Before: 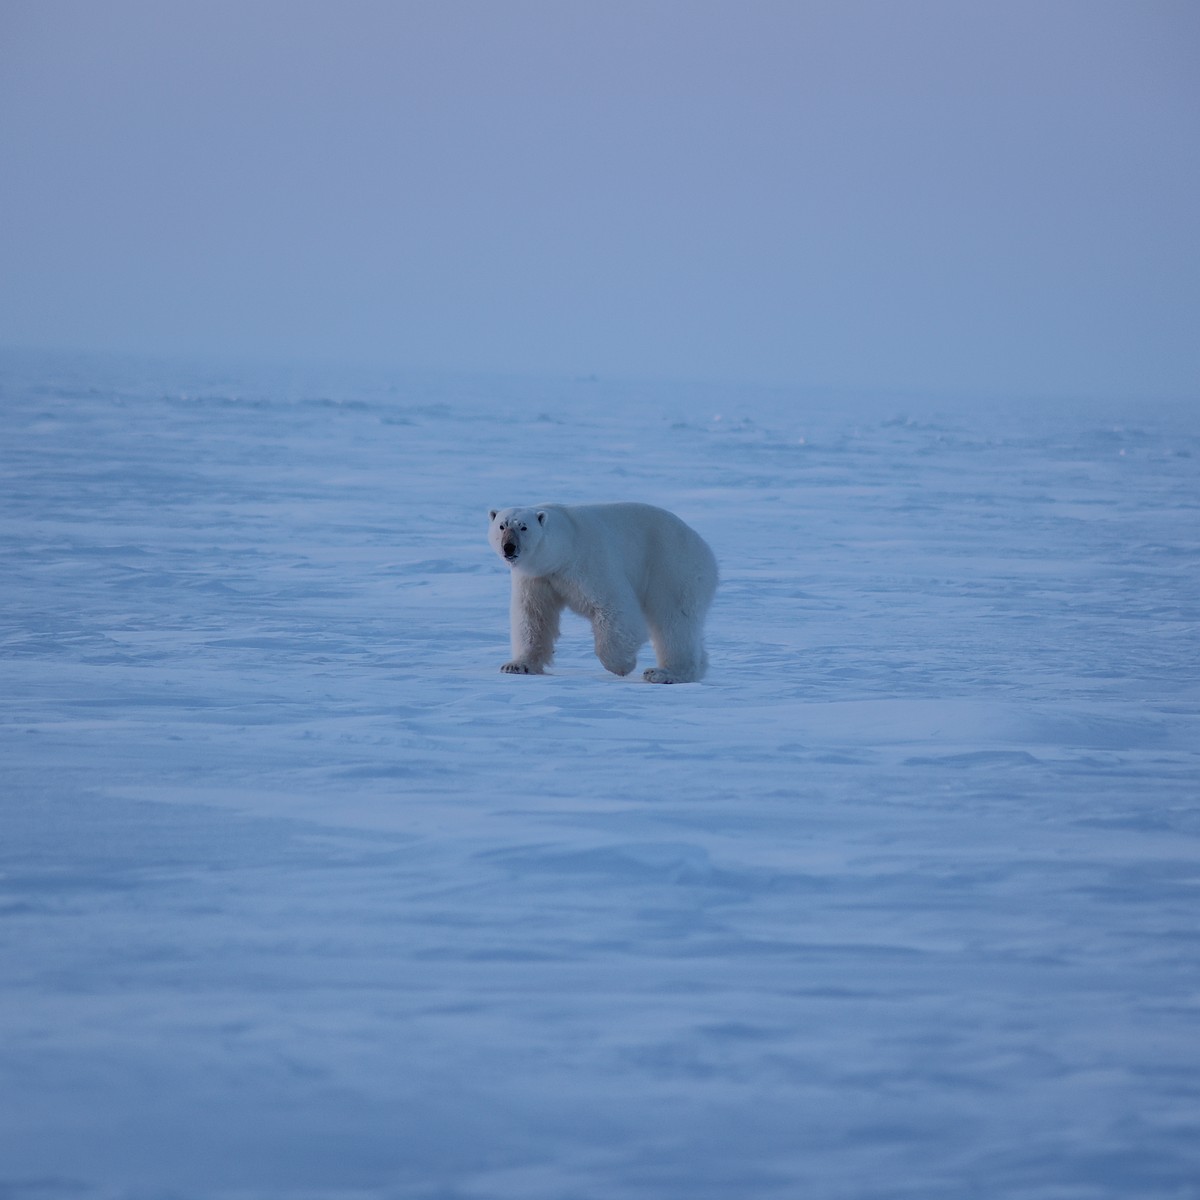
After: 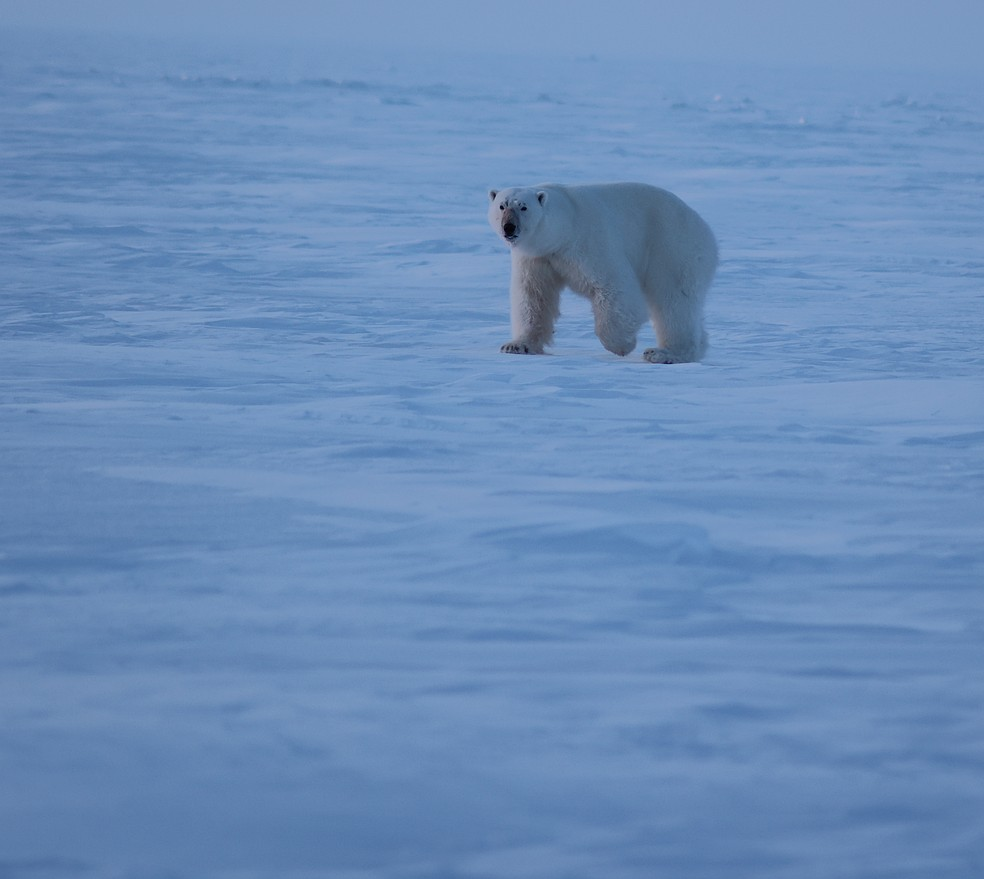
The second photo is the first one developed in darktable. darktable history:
crop: top 26.742%, right 17.955%
